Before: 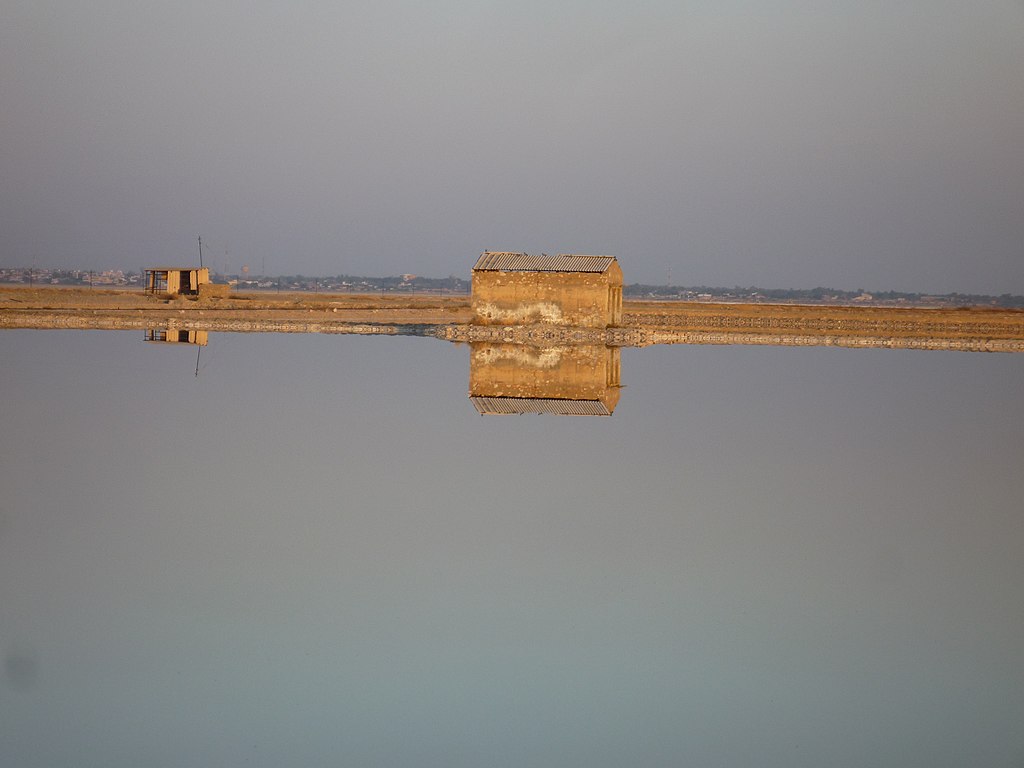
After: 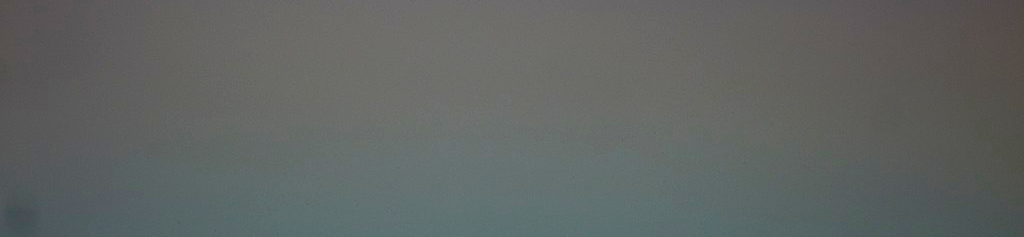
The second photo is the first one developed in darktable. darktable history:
crop and rotate: top 58.691%, bottom 10.443%
contrast brightness saturation: brightness -0.254, saturation 0.2
color balance rgb: perceptual saturation grading › global saturation 0.467%, perceptual saturation grading › highlights -16.773%, perceptual saturation grading › mid-tones 33.09%, perceptual saturation grading › shadows 50.555%, global vibrance 14.838%
